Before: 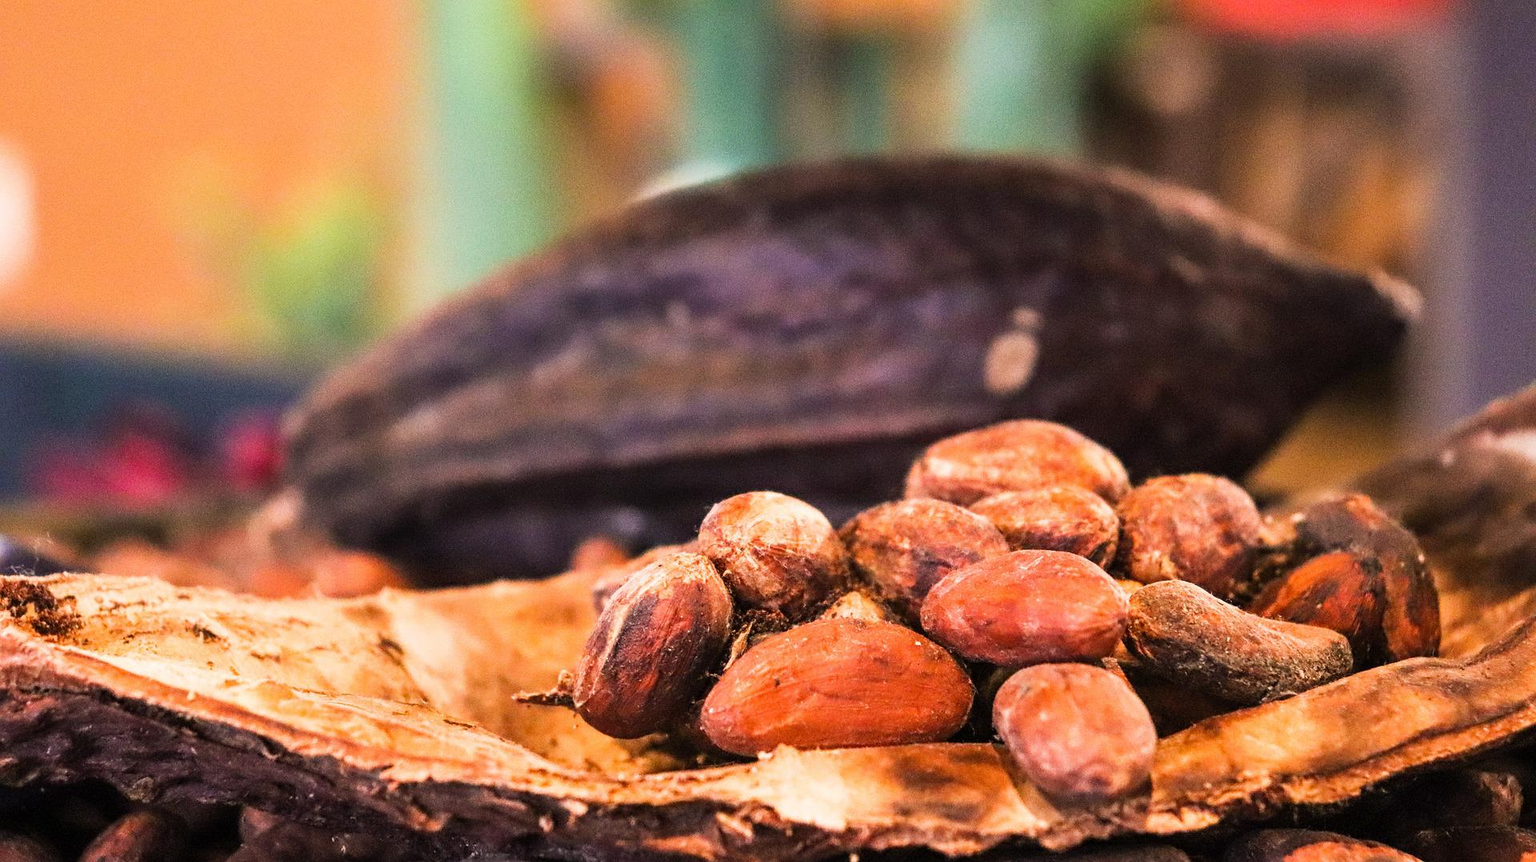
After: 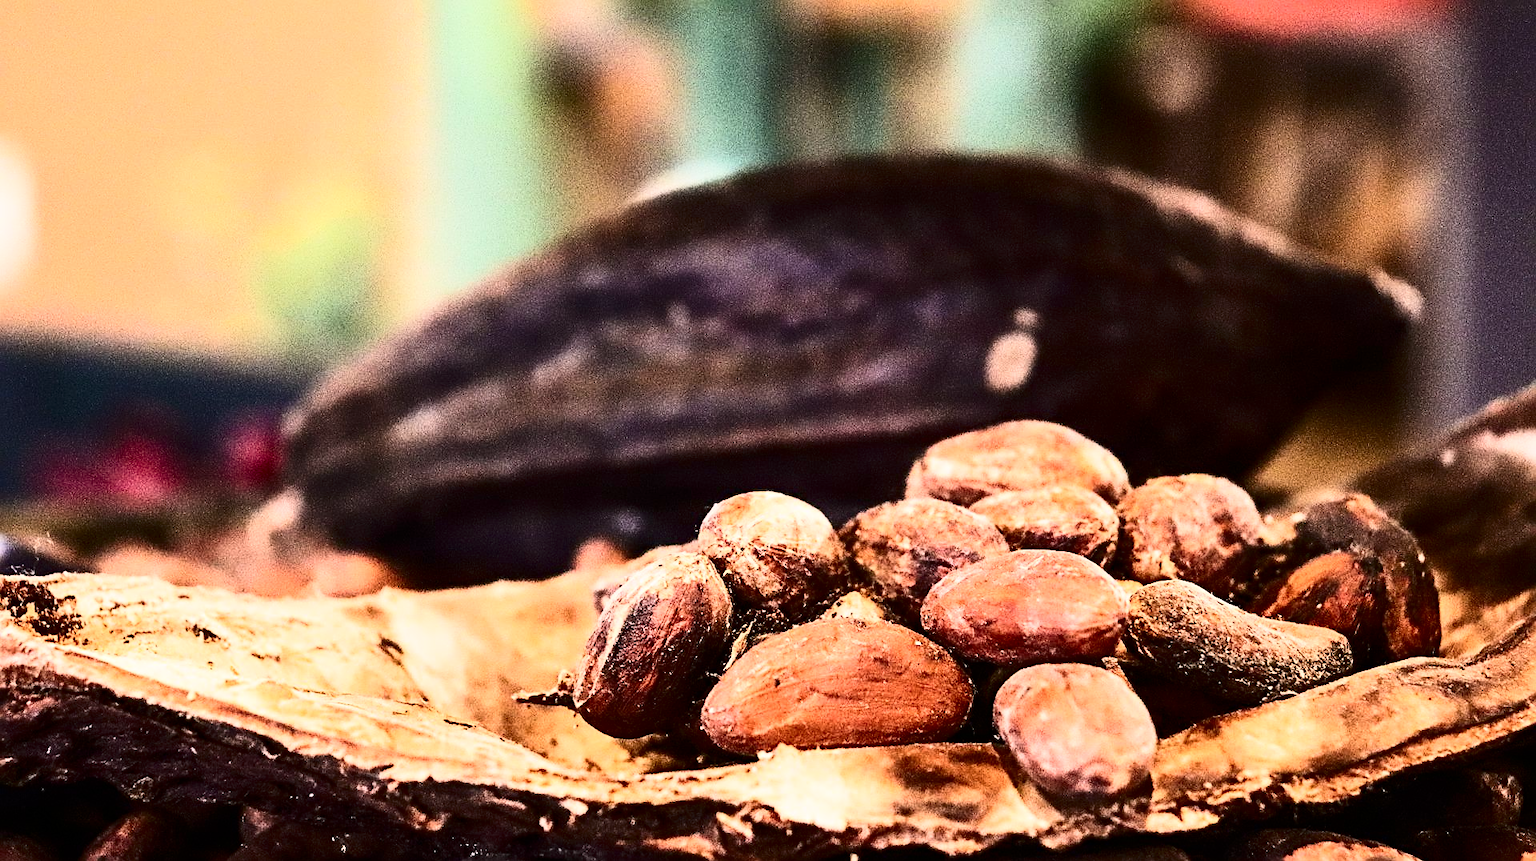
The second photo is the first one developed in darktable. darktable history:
sharpen: radius 2.767
color correction: highlights a* 0.003, highlights b* -0.283
contrast brightness saturation: contrast 0.5, saturation -0.1
